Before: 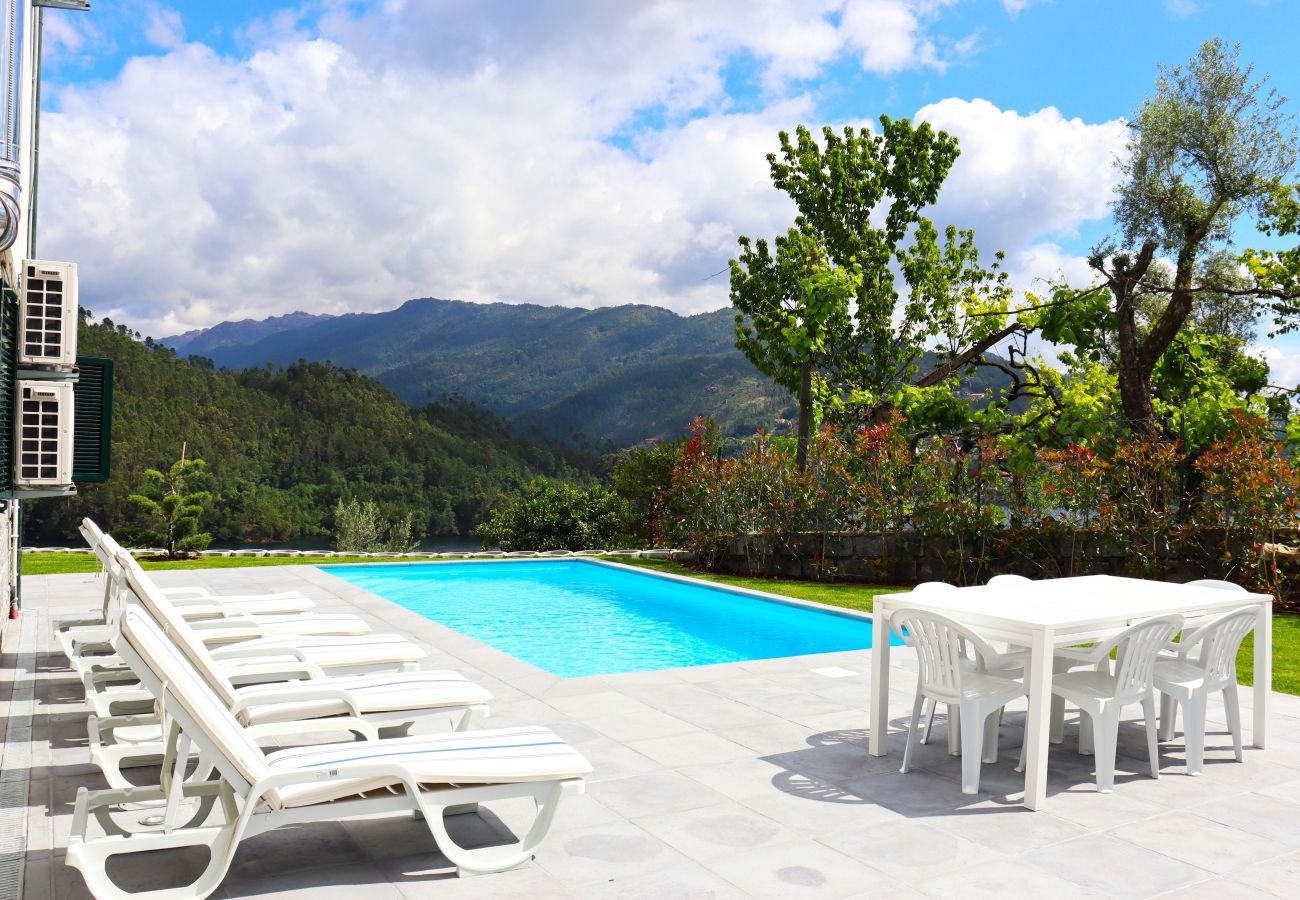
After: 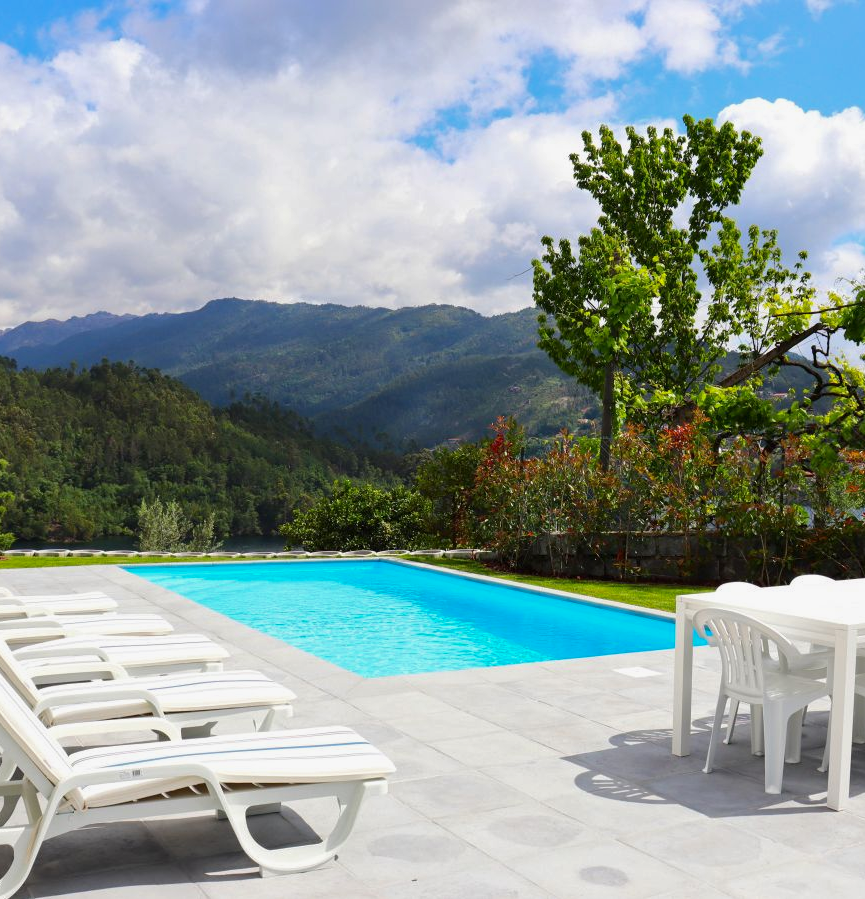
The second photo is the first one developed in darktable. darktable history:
crop and rotate: left 15.21%, right 18.208%
shadows and highlights: shadows -20.62, white point adjustment -2.02, highlights -34.97
